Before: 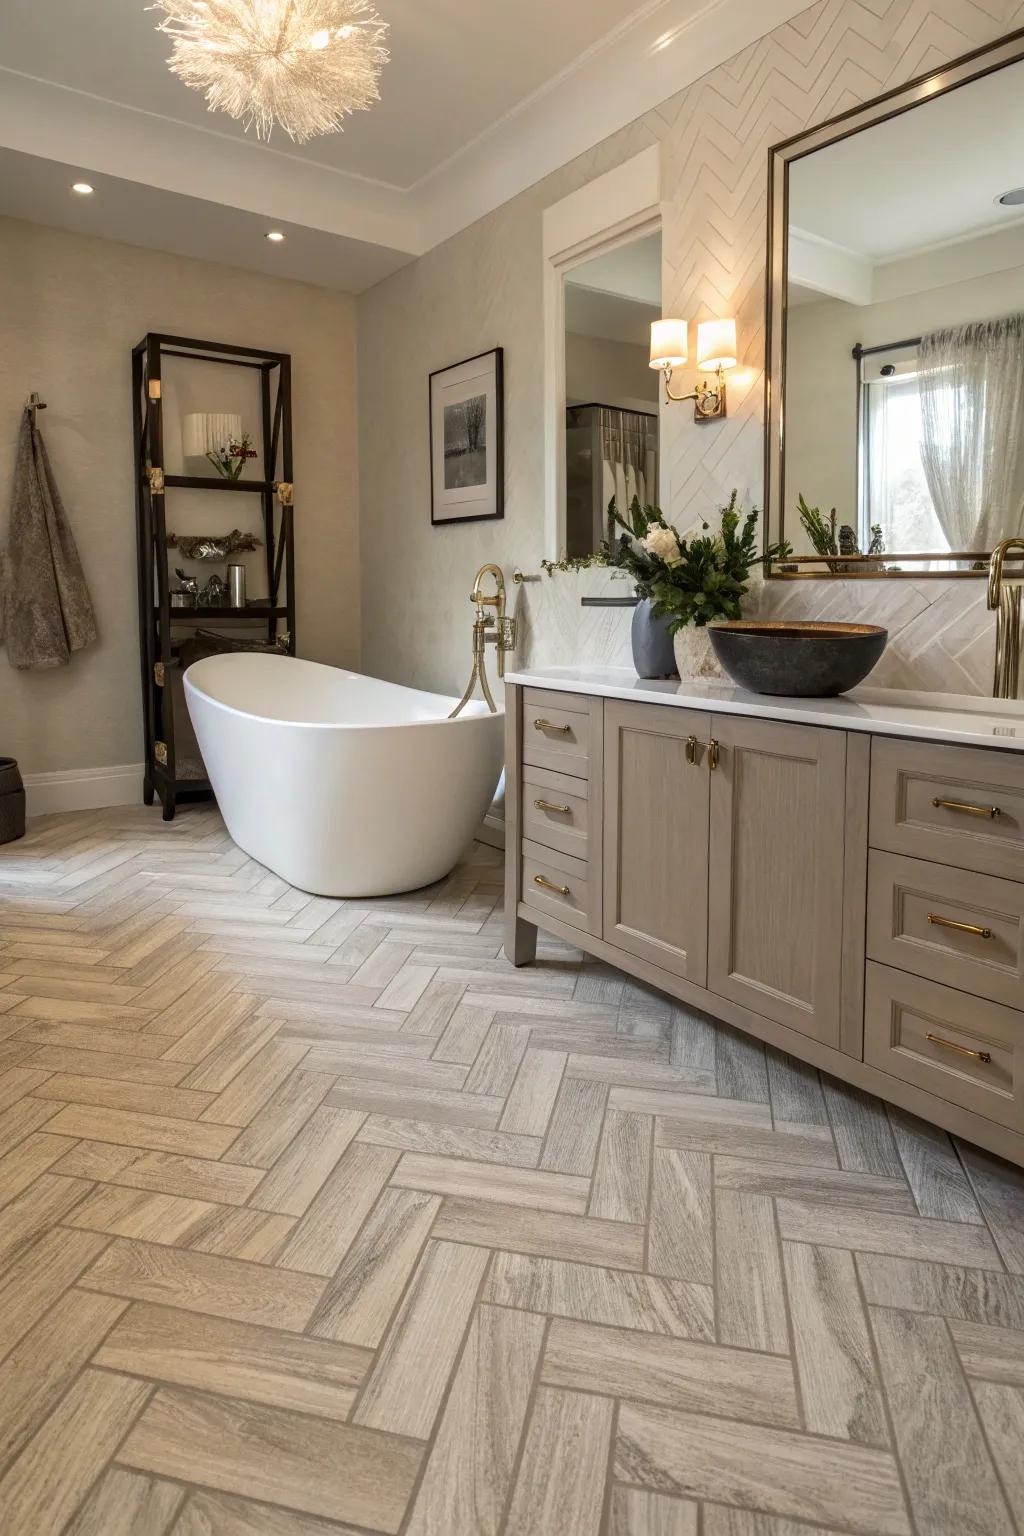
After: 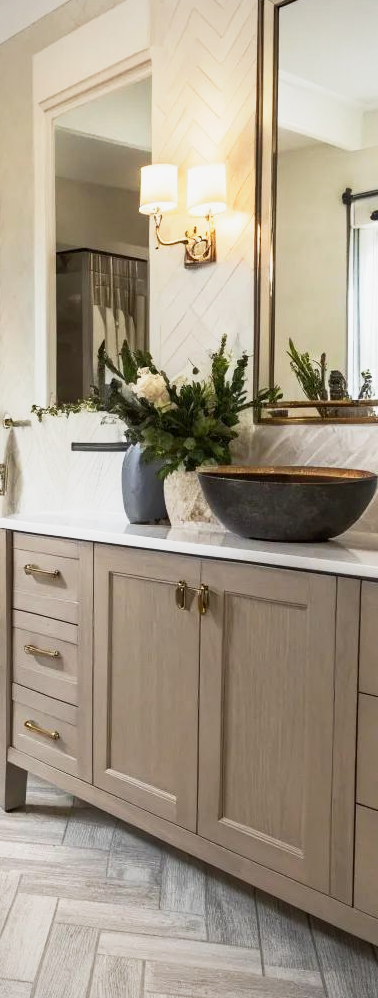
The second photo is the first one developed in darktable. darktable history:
tone equalizer: -8 EV 0 EV, -7 EV 0.002 EV, -6 EV -0.004 EV, -5 EV -0.008 EV, -4 EV -0.087 EV, -3 EV -0.203 EV, -2 EV -0.292 EV, -1 EV 0.102 EV, +0 EV 0.294 EV
vignetting: brightness -0.289
crop and rotate: left 49.886%, top 10.151%, right 13.17%, bottom 24.812%
base curve: curves: ch0 [(0, 0) (0.088, 0.125) (0.176, 0.251) (0.354, 0.501) (0.613, 0.749) (1, 0.877)], preserve colors none
